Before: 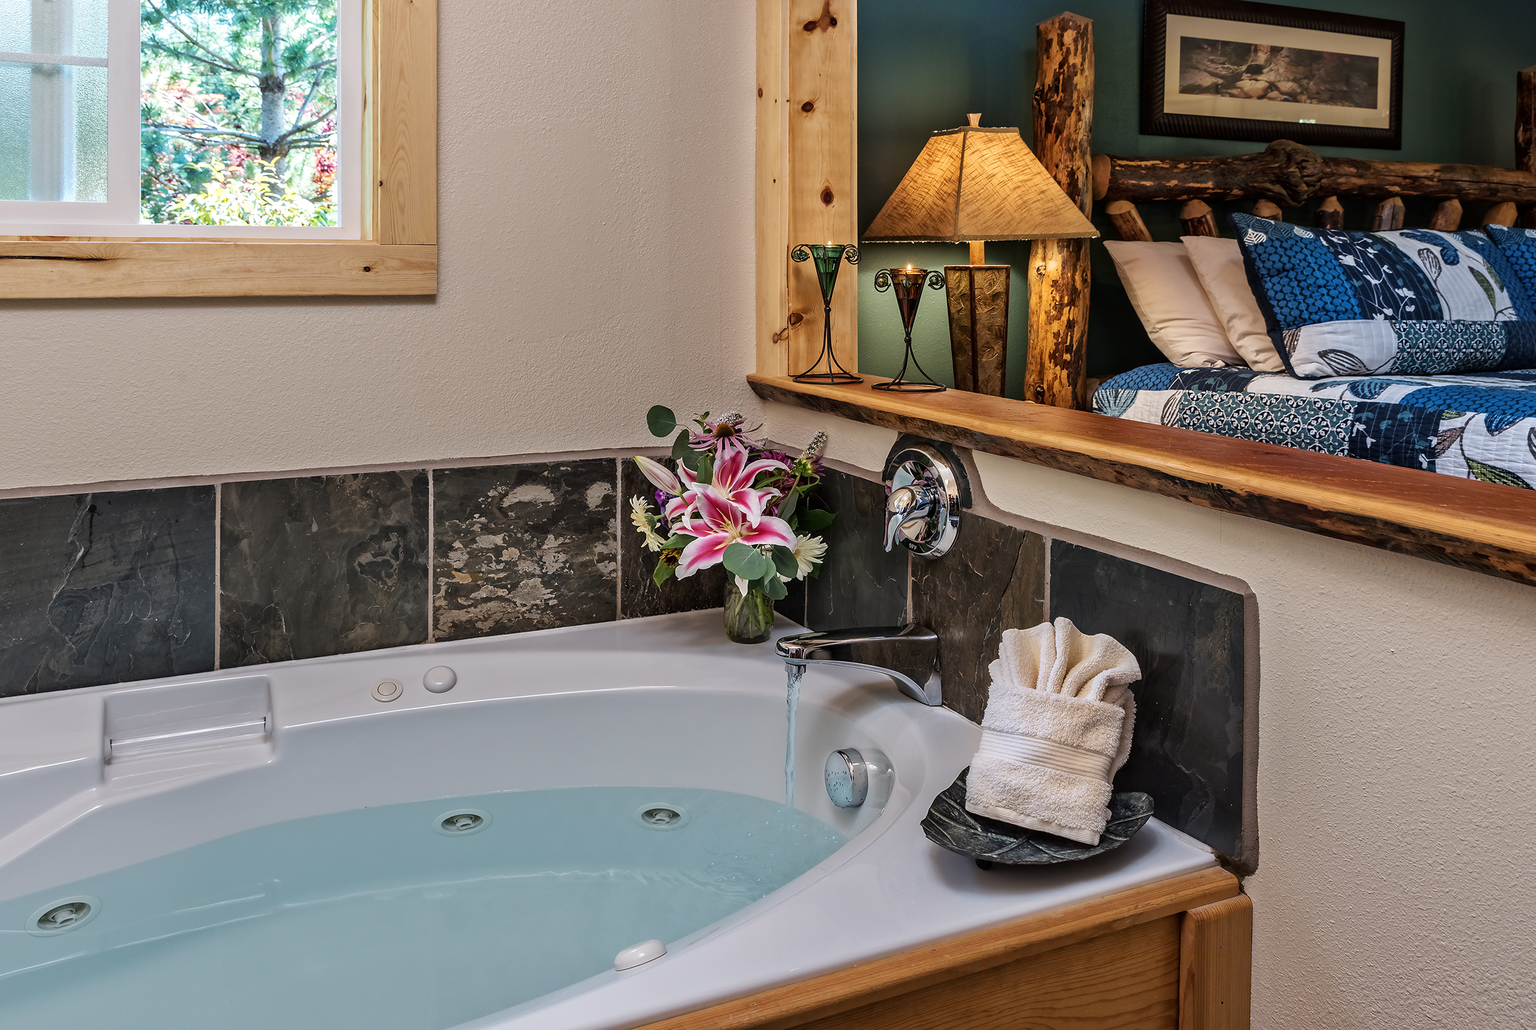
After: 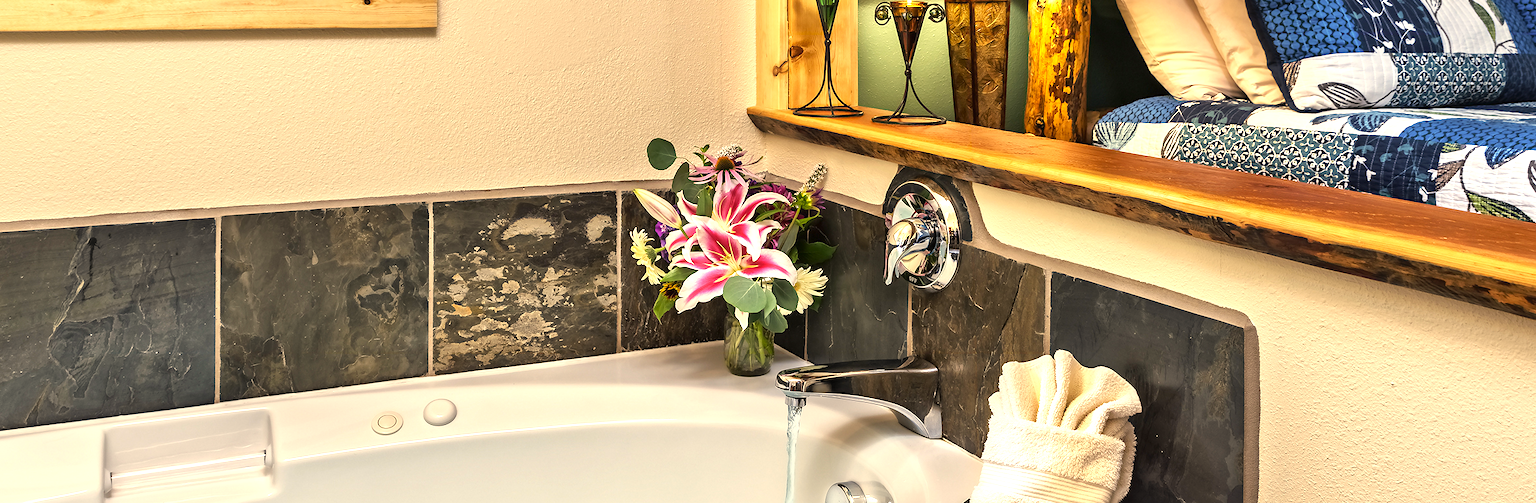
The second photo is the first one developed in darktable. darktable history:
color correction: highlights a* 2.69, highlights b* 23.17
contrast equalizer: octaves 7, y [[0.5, 0.542, 0.583, 0.625, 0.667, 0.708], [0.5 ×6], [0.5 ×6], [0, 0.033, 0.067, 0.1, 0.133, 0.167], [0, 0.05, 0.1, 0.15, 0.2, 0.25]], mix -0.196
crop and rotate: top 25.955%, bottom 25.104%
exposure: exposure 1.207 EV, compensate highlight preservation false
local contrast: mode bilateral grid, contrast 20, coarseness 50, detail 120%, midtone range 0.2
